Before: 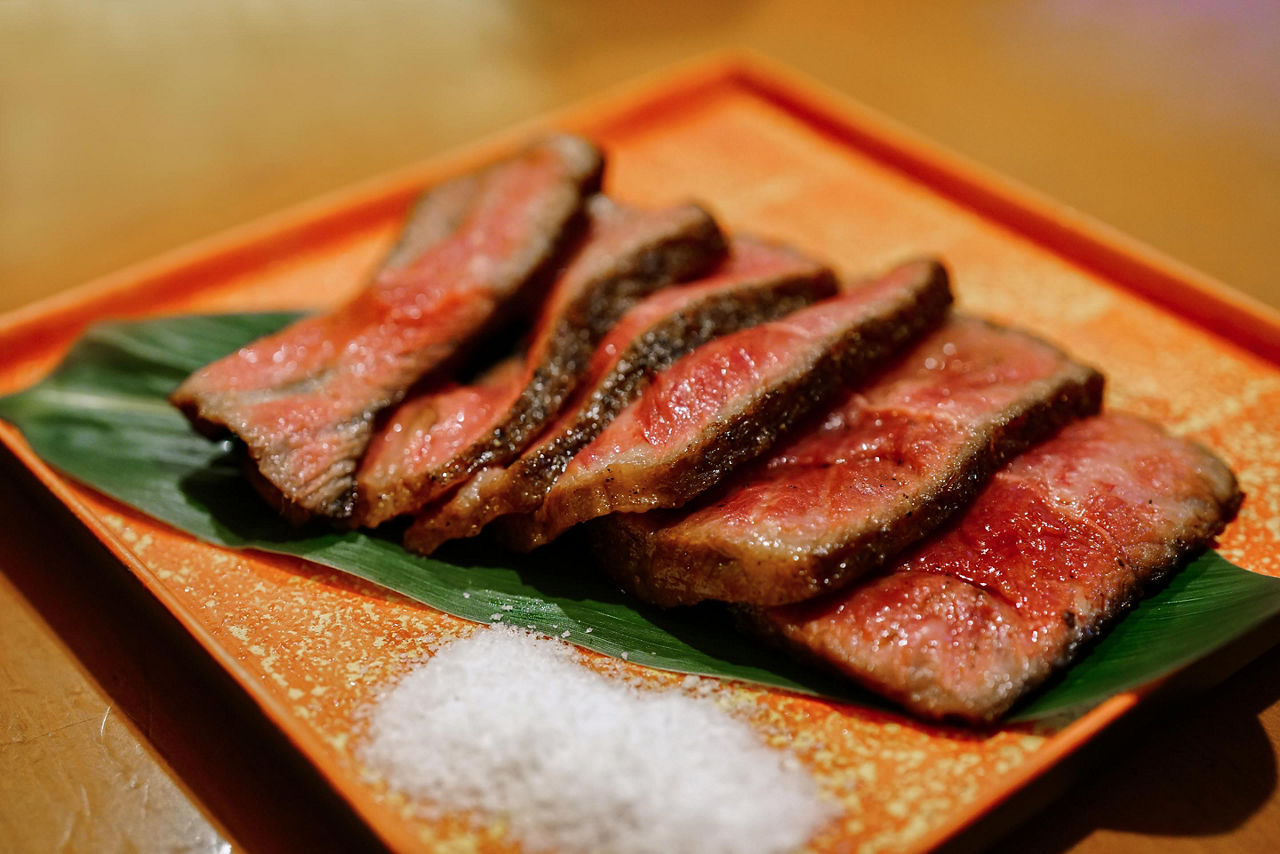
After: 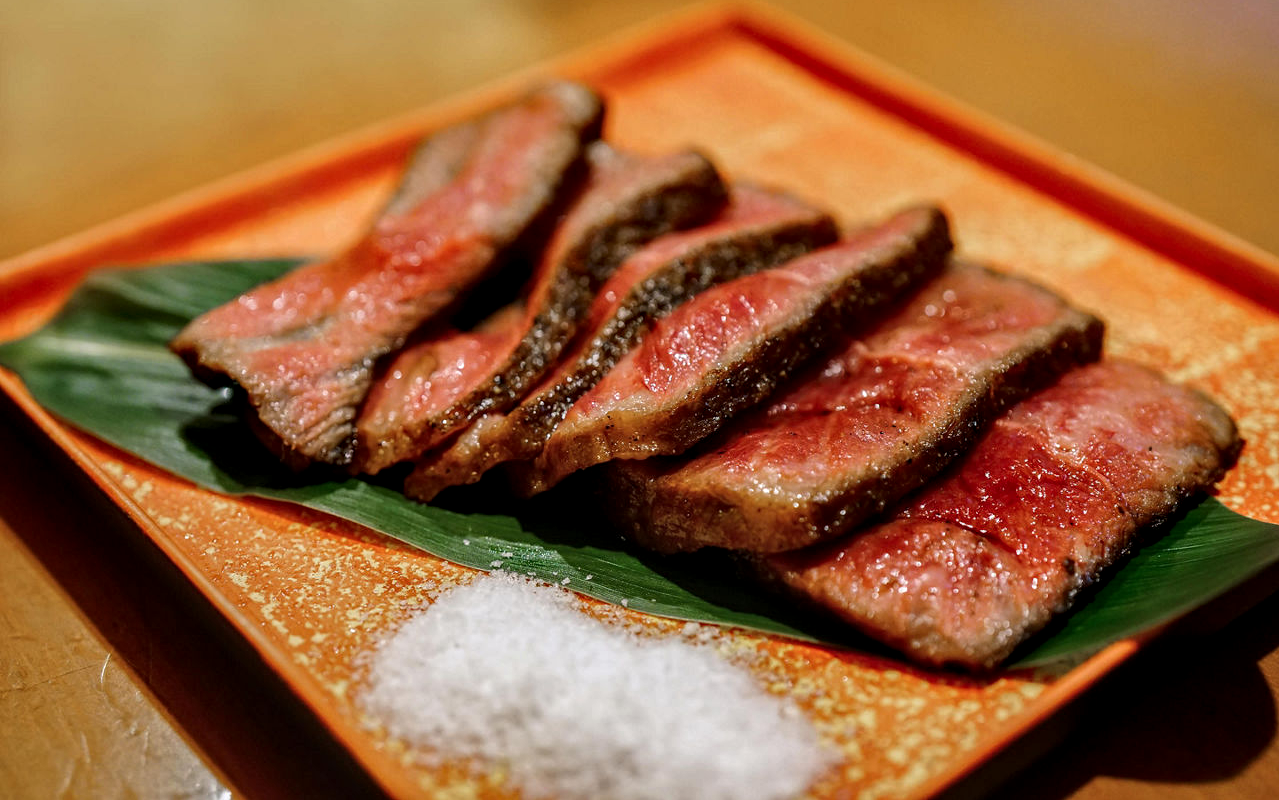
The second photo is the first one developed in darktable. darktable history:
local contrast: detail 130%
crop and rotate: top 6.25%
